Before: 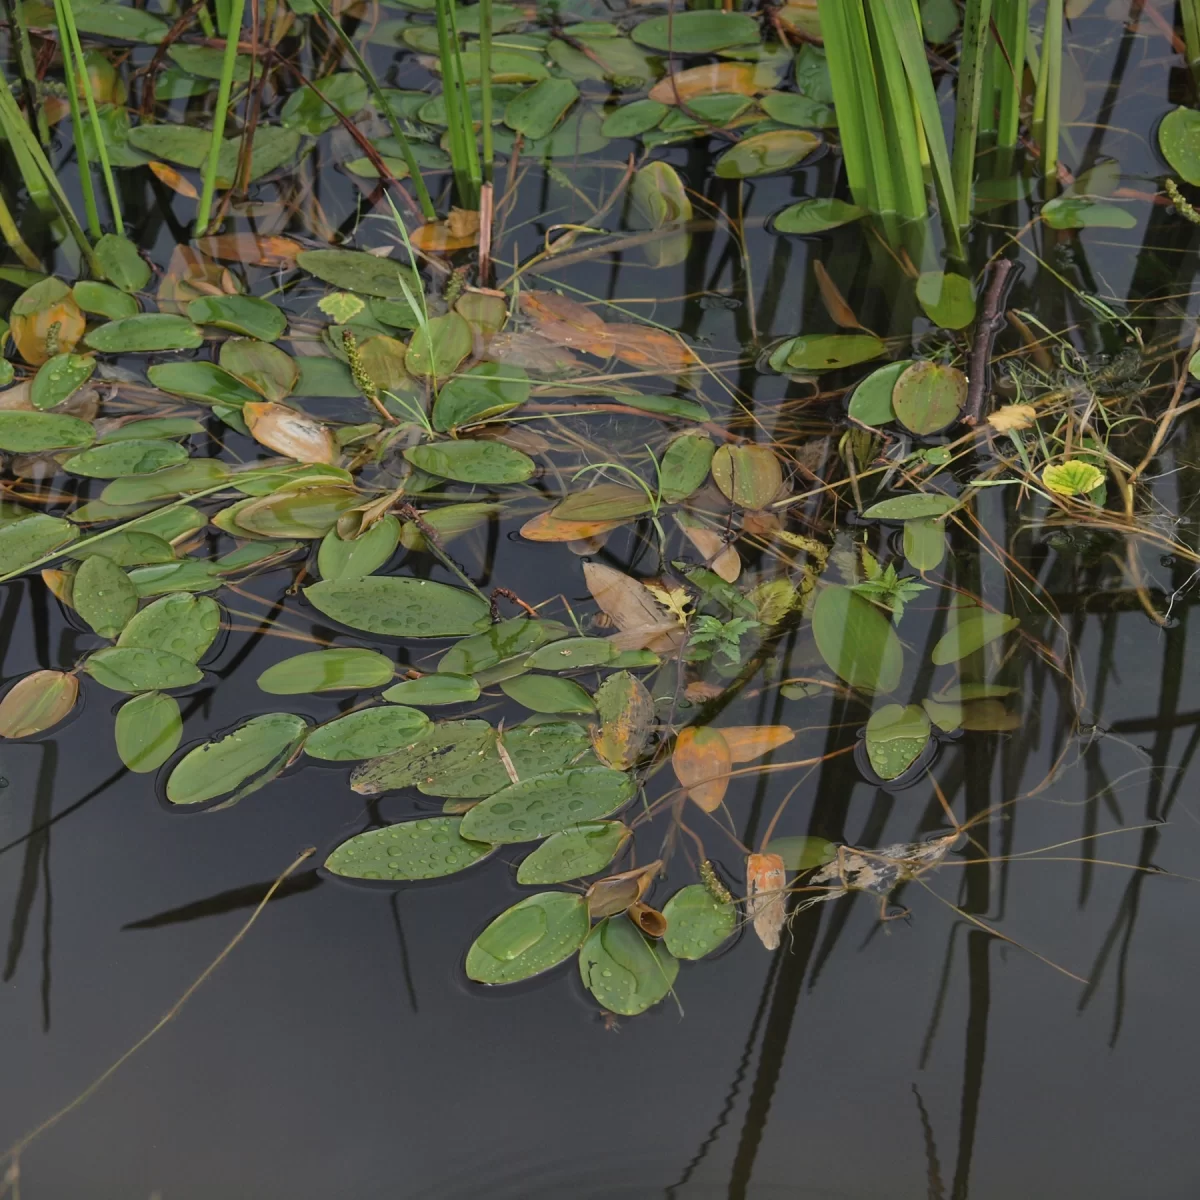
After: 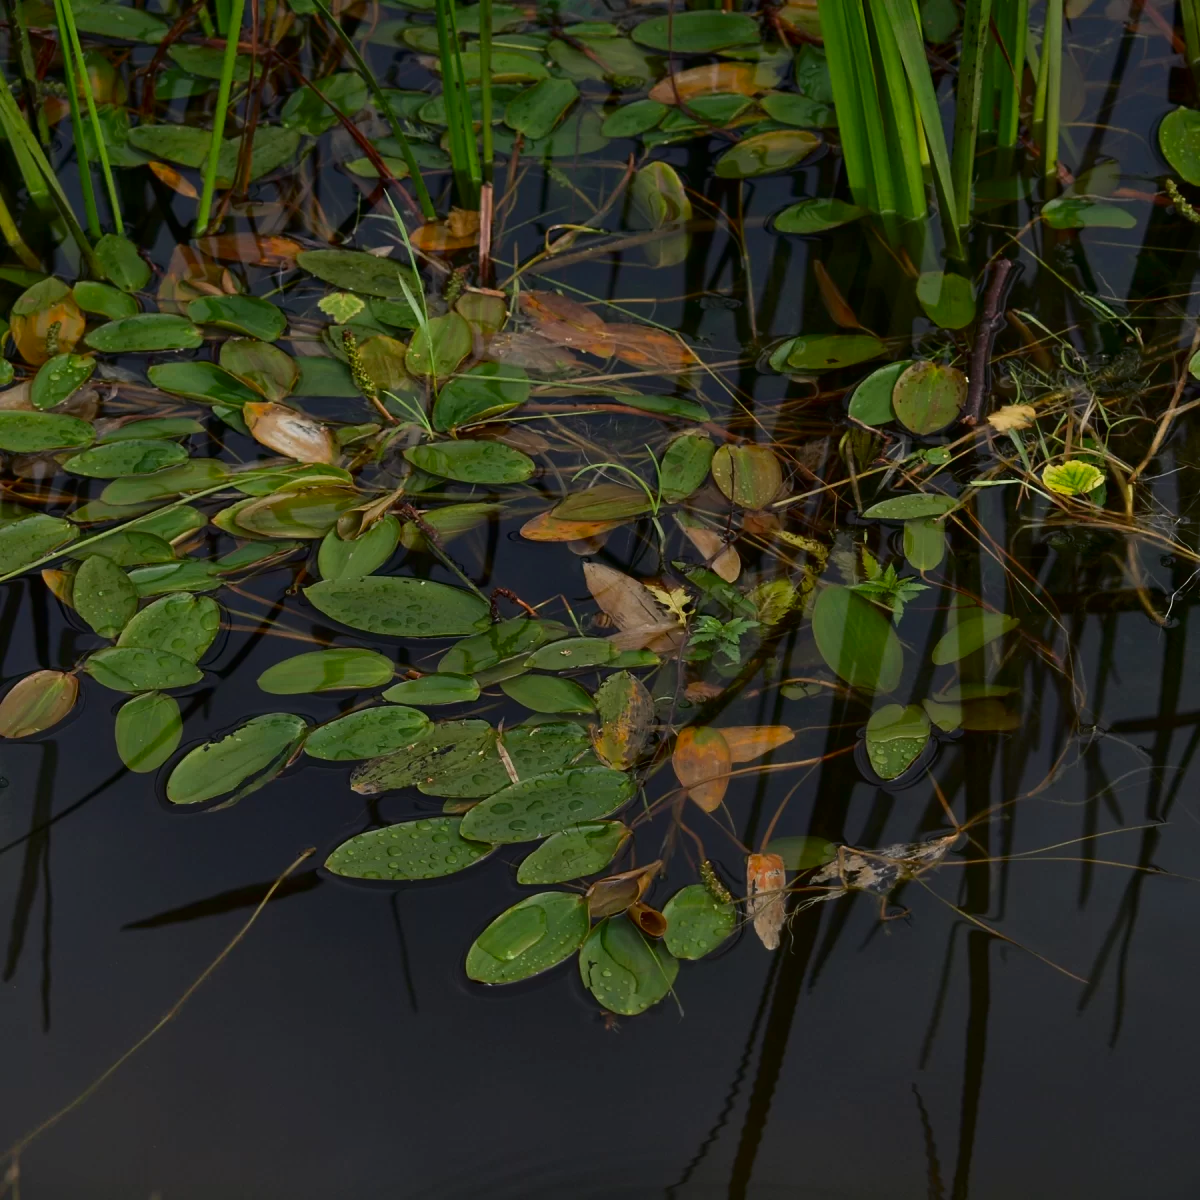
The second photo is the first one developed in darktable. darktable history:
contrast brightness saturation: contrast 0.104, brightness -0.264, saturation 0.143
